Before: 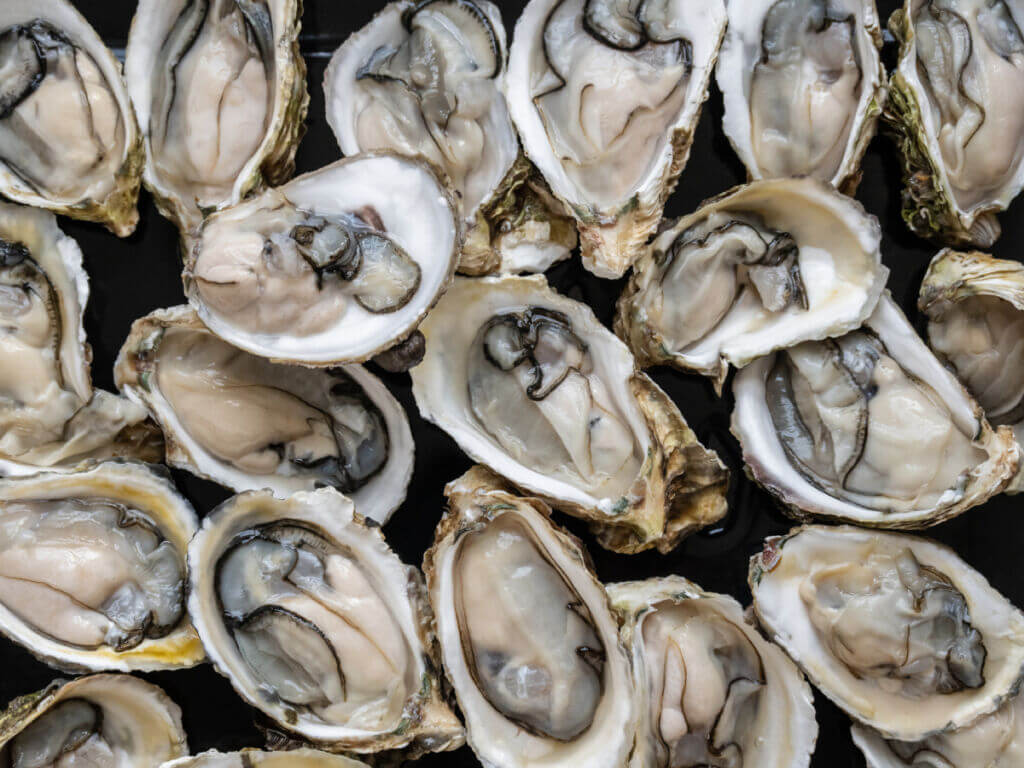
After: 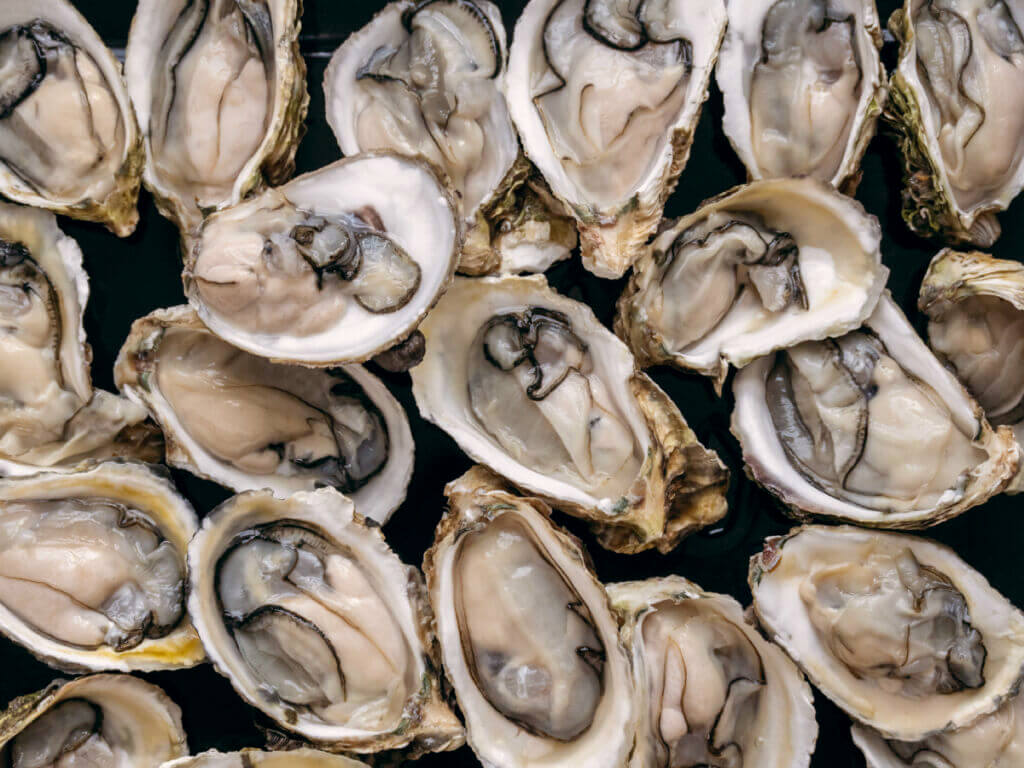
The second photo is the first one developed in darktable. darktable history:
color balance: lift [0.998, 0.998, 1.001, 1.002], gamma [0.995, 1.025, 0.992, 0.975], gain [0.995, 1.02, 0.997, 0.98]
color calibration: x 0.342, y 0.355, temperature 5146 K
